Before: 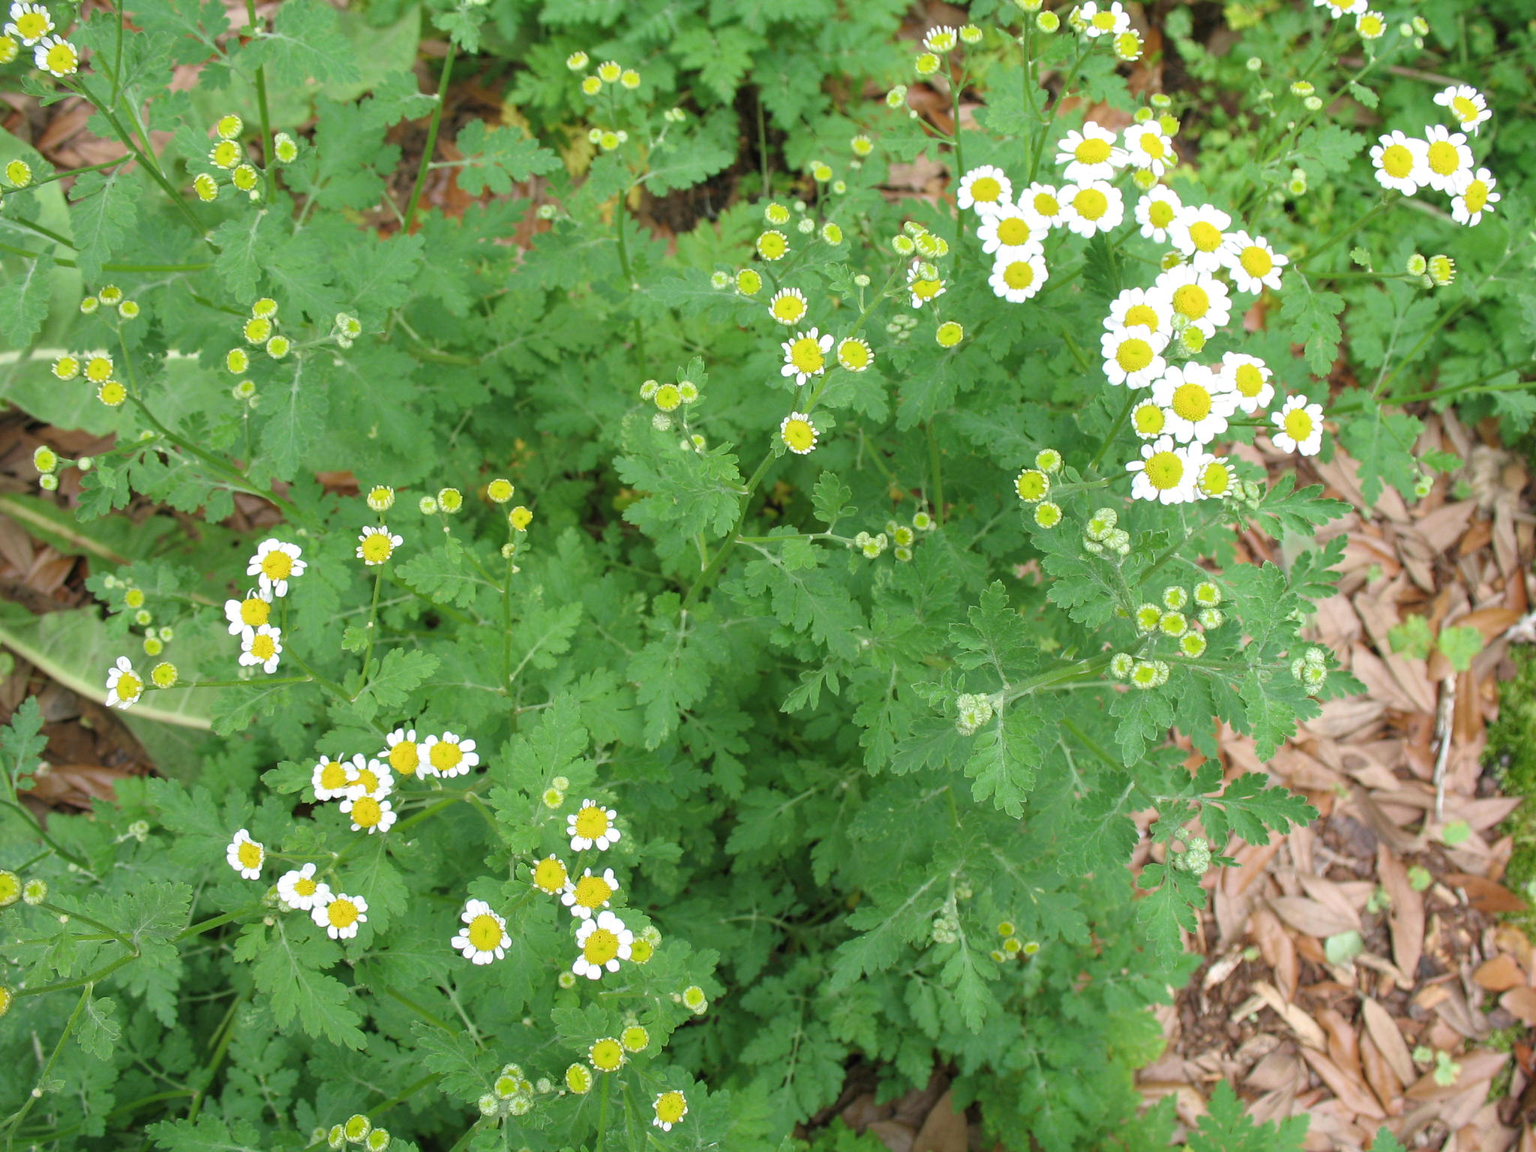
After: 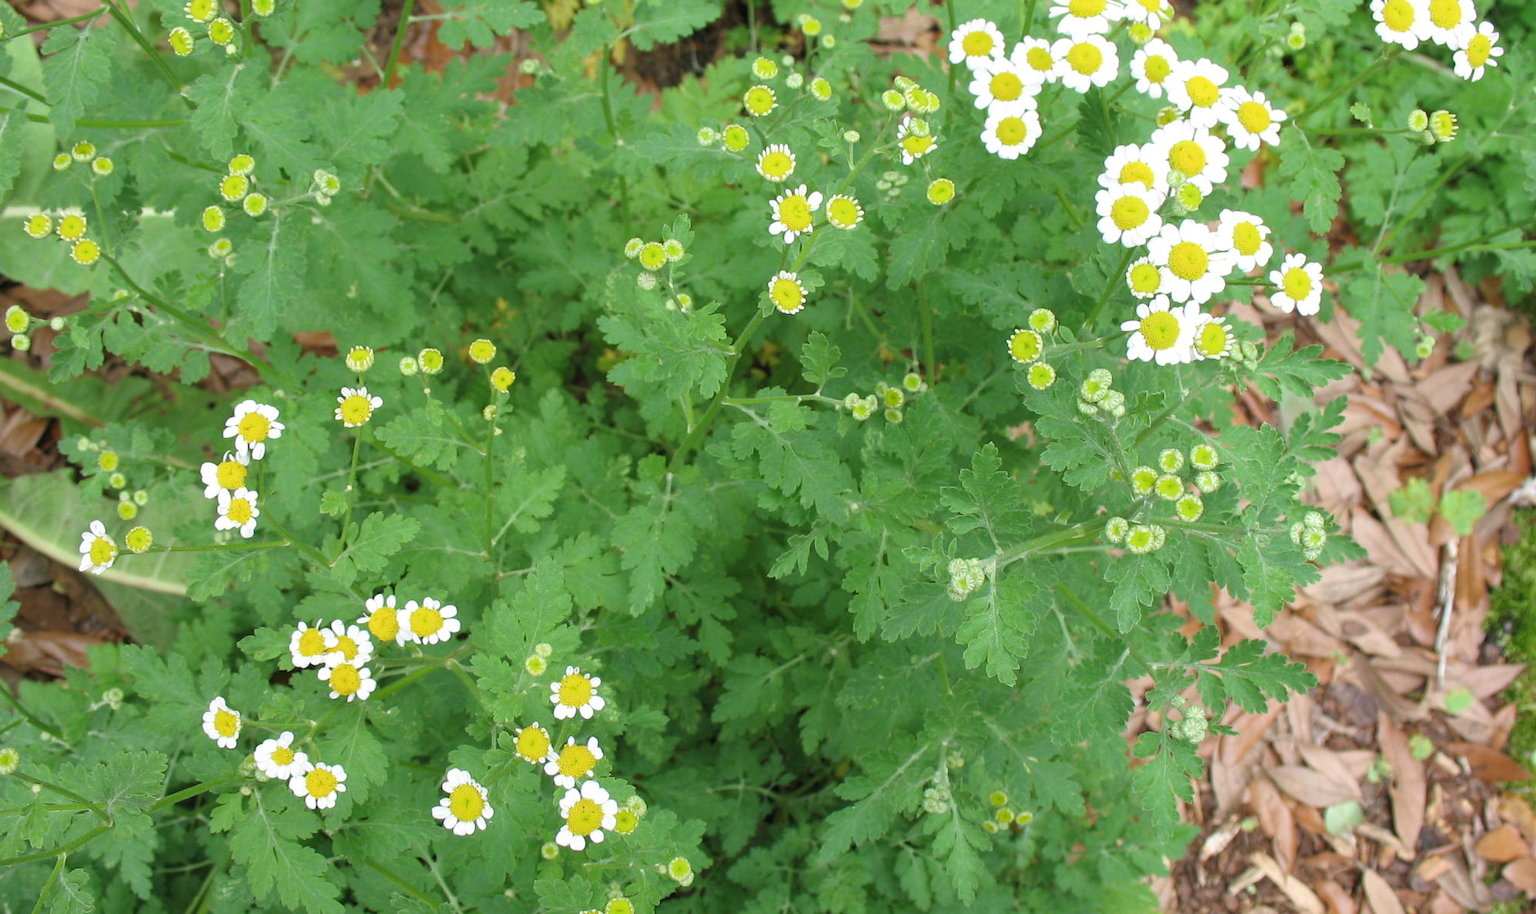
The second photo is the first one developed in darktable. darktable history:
crop and rotate: left 1.896%, top 12.813%, right 0.202%, bottom 9.452%
